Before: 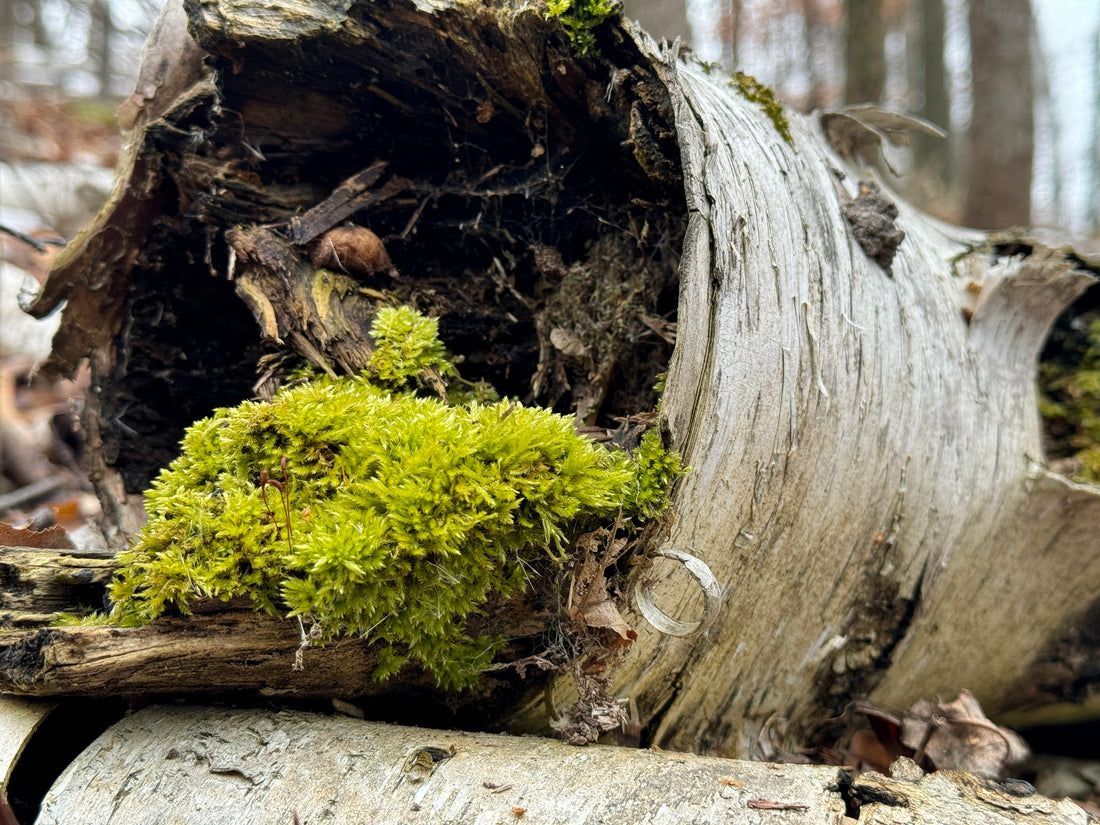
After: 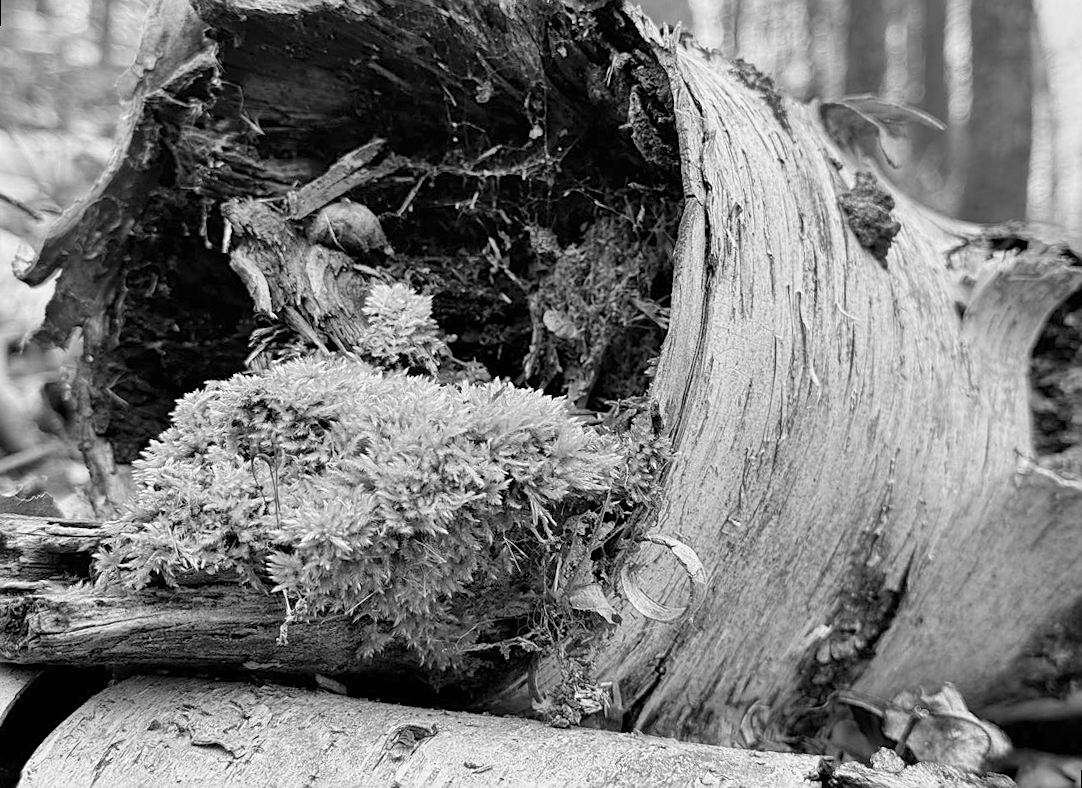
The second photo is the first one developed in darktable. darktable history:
sharpen: on, module defaults
monochrome: a 73.58, b 64.21
shadows and highlights: shadows 60, soften with gaussian
rotate and perspective: rotation 1.57°, crop left 0.018, crop right 0.982, crop top 0.039, crop bottom 0.961
contrast brightness saturation: contrast 0.07, brightness 0.18, saturation 0.4
